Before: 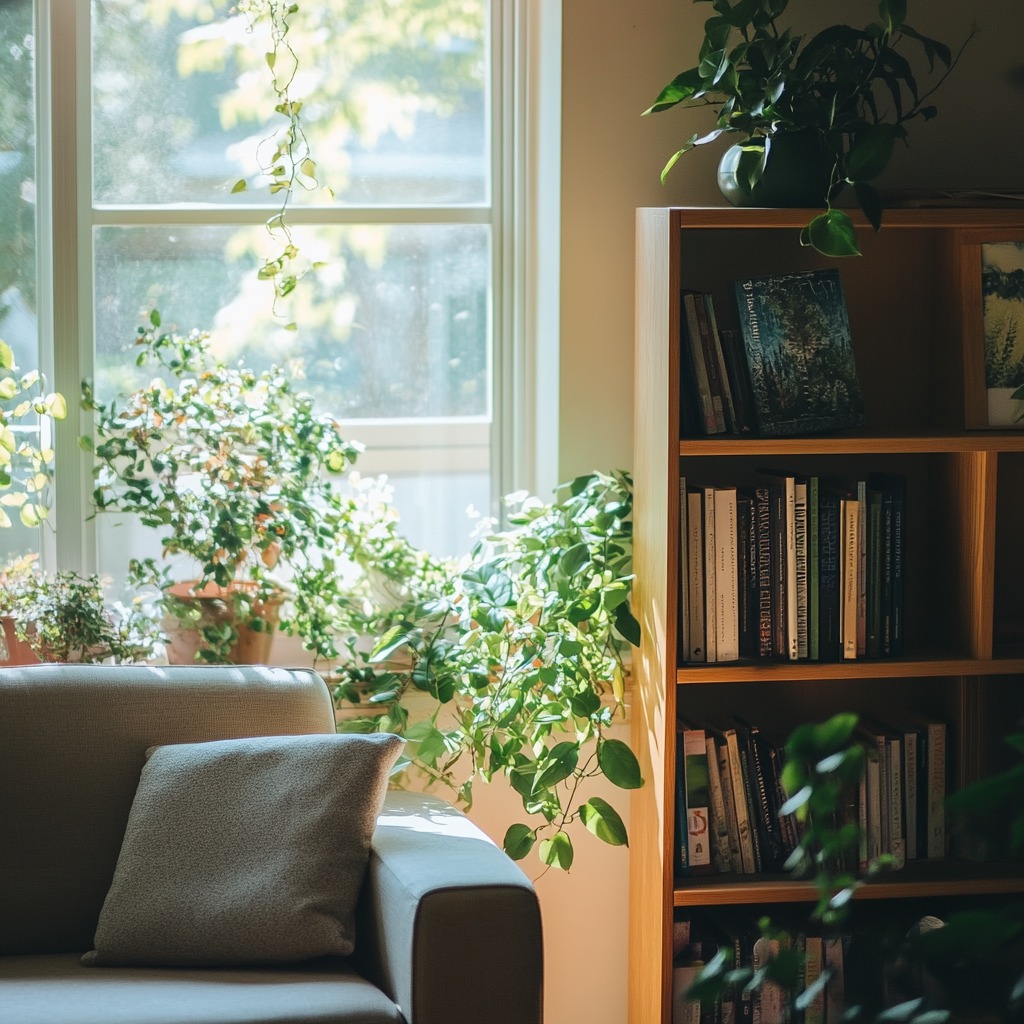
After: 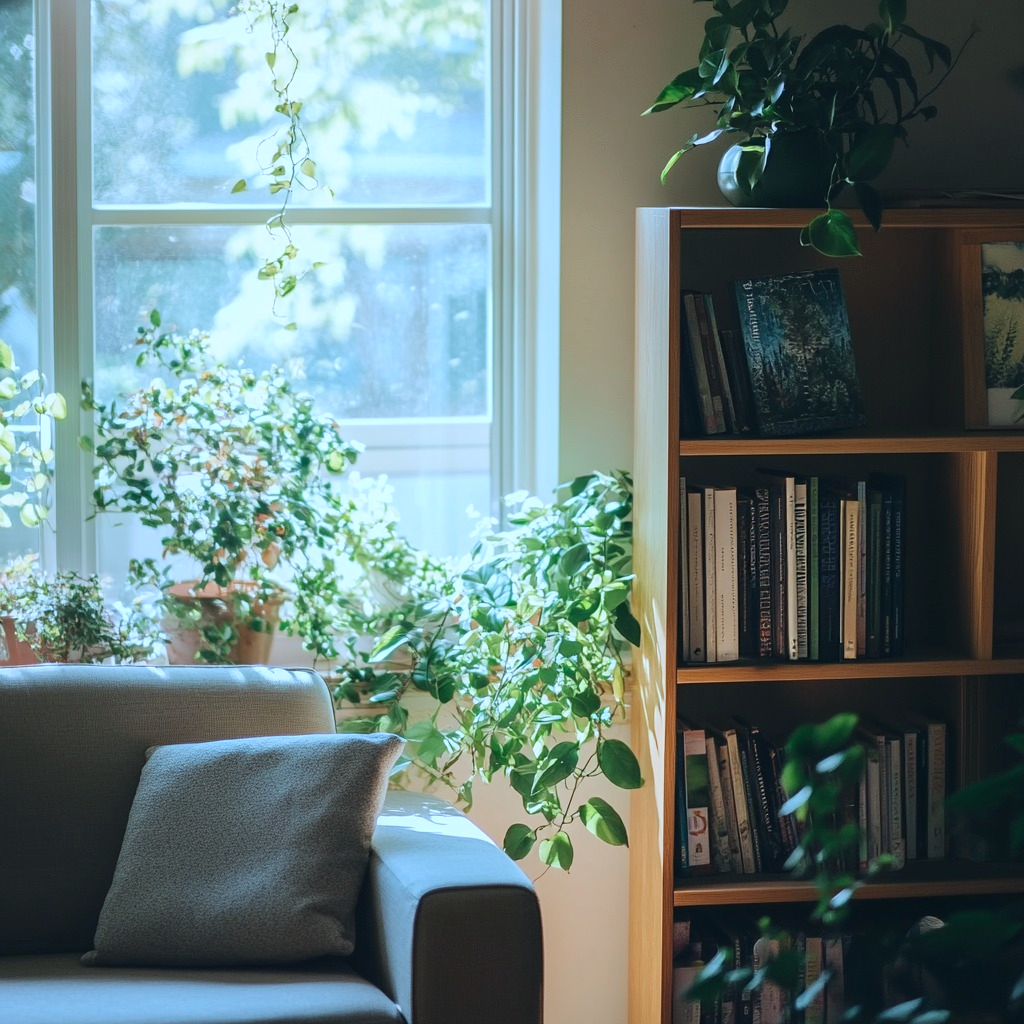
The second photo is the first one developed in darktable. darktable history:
color calibration: illuminant as shot in camera, x 0.383, y 0.38, temperature 3949.15 K, gamut compression 1.66
contrast brightness saturation: saturation -0.05
white balance: red 0.98, blue 1.034
